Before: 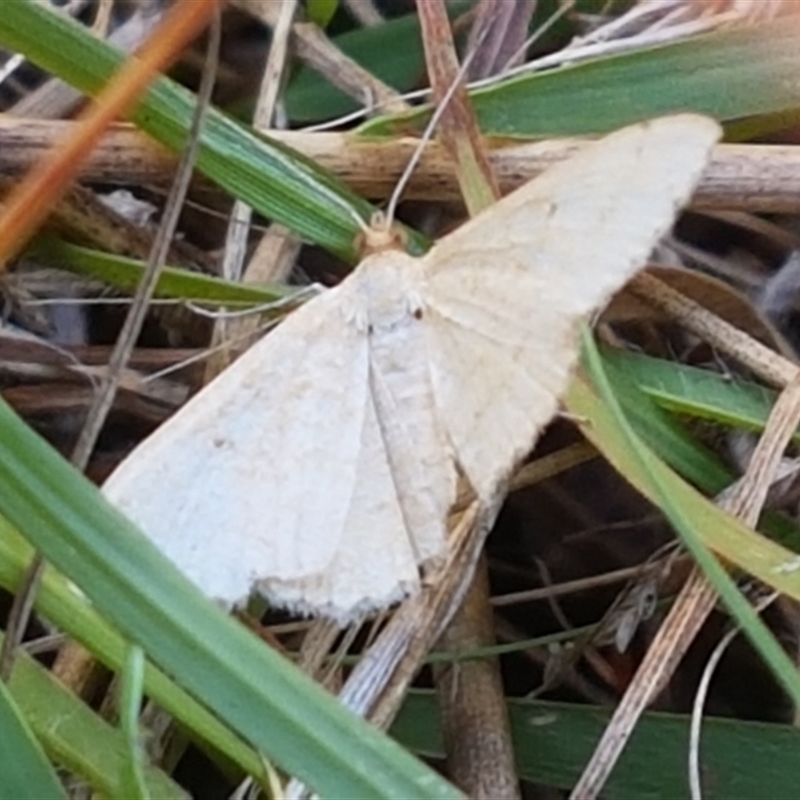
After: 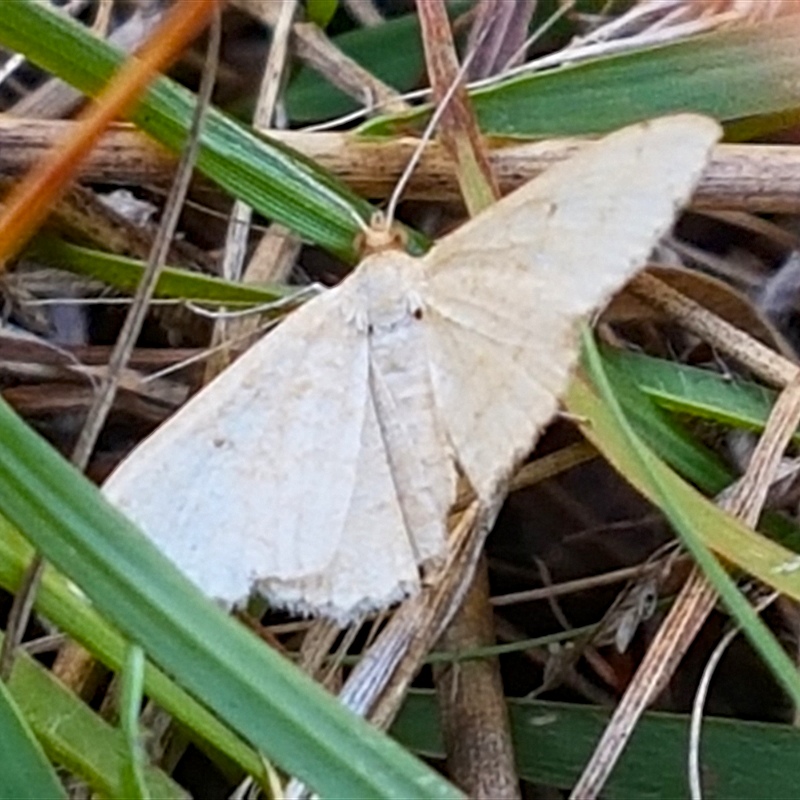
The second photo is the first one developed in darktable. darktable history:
contrast equalizer: octaves 7, y [[0.502, 0.517, 0.543, 0.576, 0.611, 0.631], [0.5 ×6], [0.5 ×6], [0 ×6], [0 ×6]]
color balance rgb: linear chroma grading › shadows -8%, linear chroma grading › global chroma 10%, perceptual saturation grading › global saturation 2%, perceptual saturation grading › highlights -2%, perceptual saturation grading › mid-tones 4%, perceptual saturation grading › shadows 8%, perceptual brilliance grading › global brilliance 2%, perceptual brilliance grading › highlights -4%, global vibrance 16%, saturation formula JzAzBz (2021)
